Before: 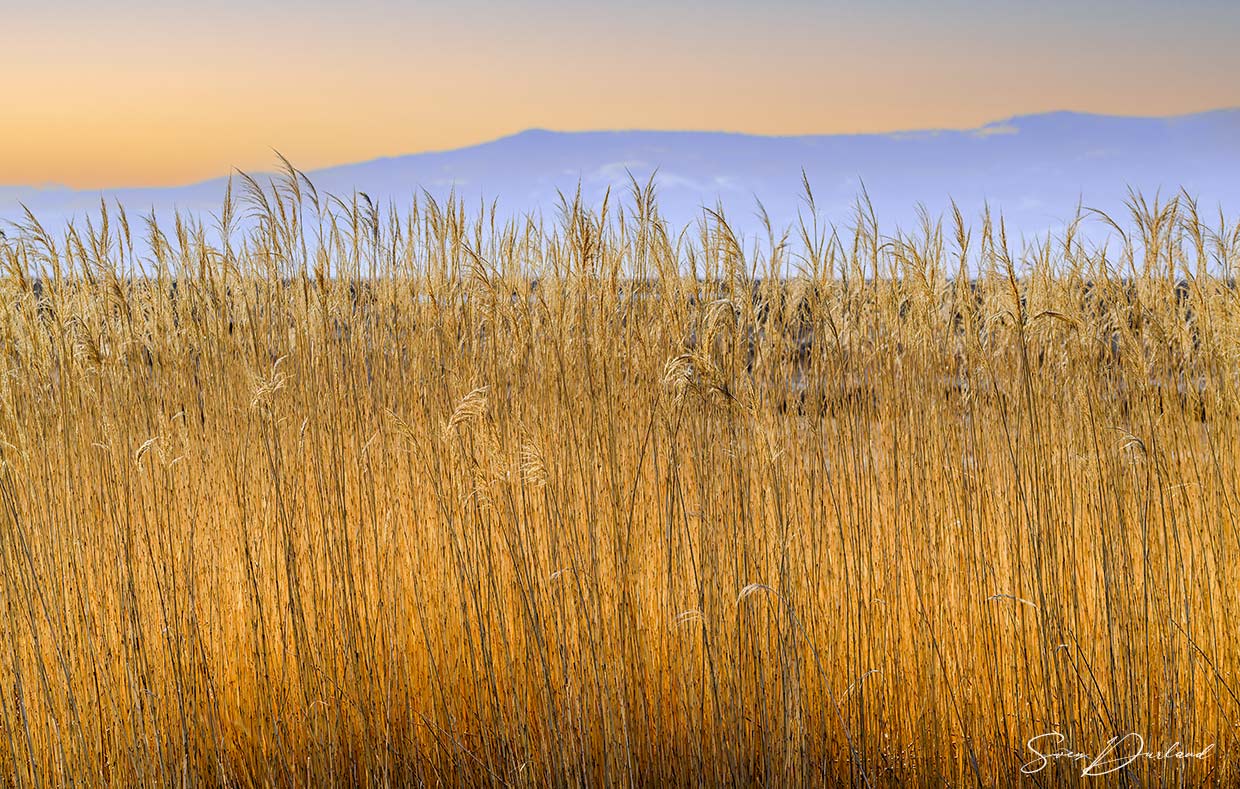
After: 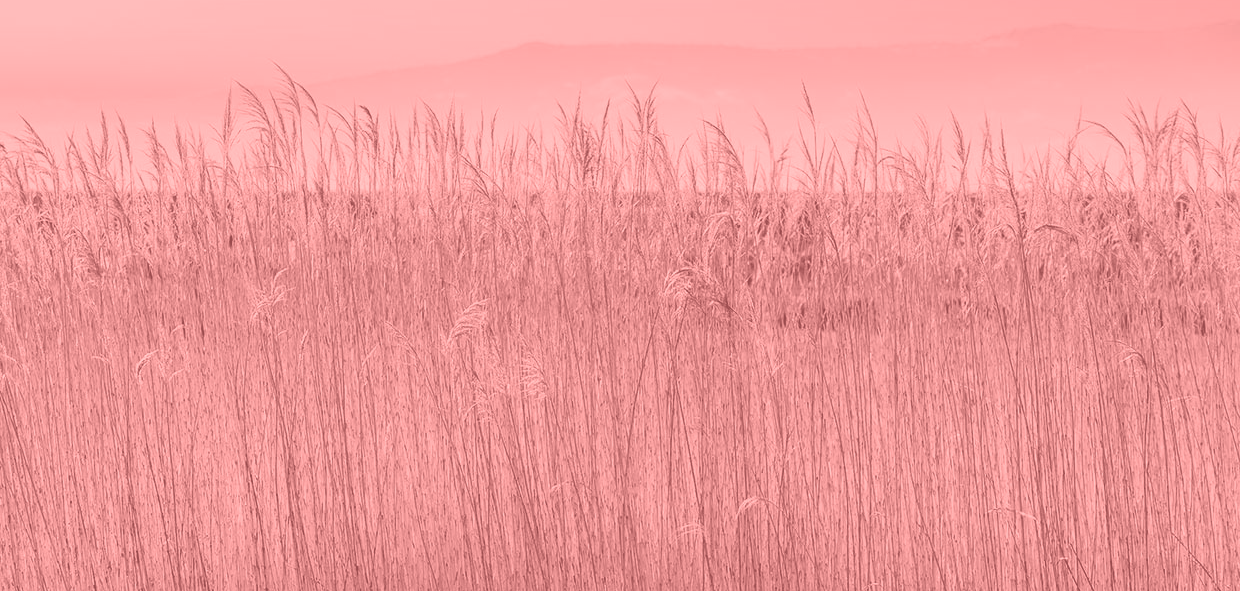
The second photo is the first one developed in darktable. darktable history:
contrast brightness saturation: contrast 0.11, saturation -0.17
color contrast: green-magenta contrast 0.85, blue-yellow contrast 1.25, unbound 0
crop: top 11.038%, bottom 13.962%
white balance: red 0.766, blue 1.537
colorize: saturation 51%, source mix 50.67%, lightness 50.67%
